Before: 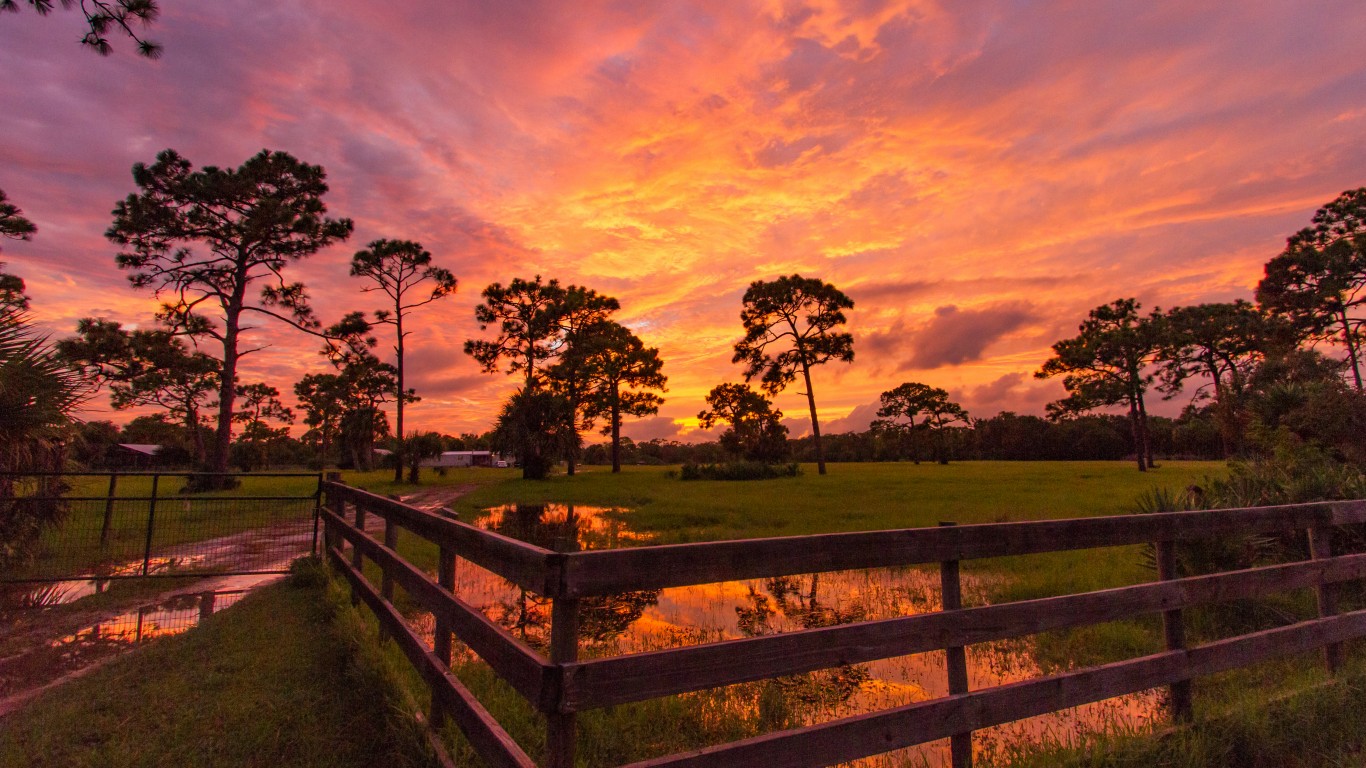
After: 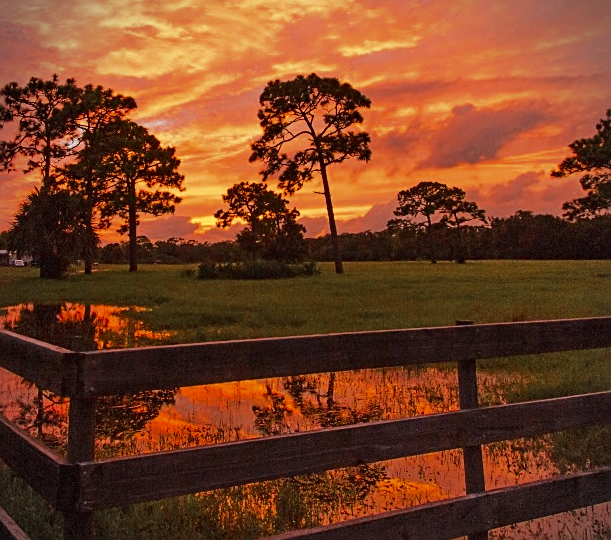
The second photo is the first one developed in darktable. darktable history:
tone curve: curves: ch0 [(0, 0.018) (0.036, 0.038) (0.15, 0.131) (0.27, 0.247) (0.503, 0.556) (0.763, 0.785) (1, 0.919)]; ch1 [(0, 0) (0.203, 0.158) (0.333, 0.283) (0.451, 0.417) (0.502, 0.5) (0.519, 0.522) (0.562, 0.588) (0.603, 0.664) (0.722, 0.813) (1, 1)]; ch2 [(0, 0) (0.29, 0.295) (0.404, 0.436) (0.497, 0.499) (0.521, 0.523) (0.561, 0.605) (0.639, 0.664) (0.712, 0.764) (1, 1)]
tone equalizer: on, module defaults
color zones: curves: ch0 [(0, 0.5) (0.125, 0.4) (0.25, 0.5) (0.375, 0.4) (0.5, 0.4) (0.625, 0.35) (0.75, 0.35) (0.875, 0.5)]; ch1 [(0, 0.35) (0.125, 0.45) (0.25, 0.35) (0.375, 0.35) (0.5, 0.35) (0.625, 0.35) (0.75, 0.45) (0.875, 0.35)]; ch2 [(0, 0.6) (0.125, 0.5) (0.25, 0.5) (0.375, 0.6) (0.5, 0.6) (0.625, 0.5) (0.75, 0.5) (0.875, 0.5)]
exposure: black level correction 0, exposure 0.499 EV, compensate highlight preservation false
shadows and highlights: radius 120.84, shadows 21.71, white point adjustment -9.57, highlights -13.76, soften with gaussian
crop: left 35.401%, top 26.204%, right 19.86%, bottom 3.458%
vignetting: fall-off radius 61.13%, dithering 8-bit output
sharpen: on, module defaults
